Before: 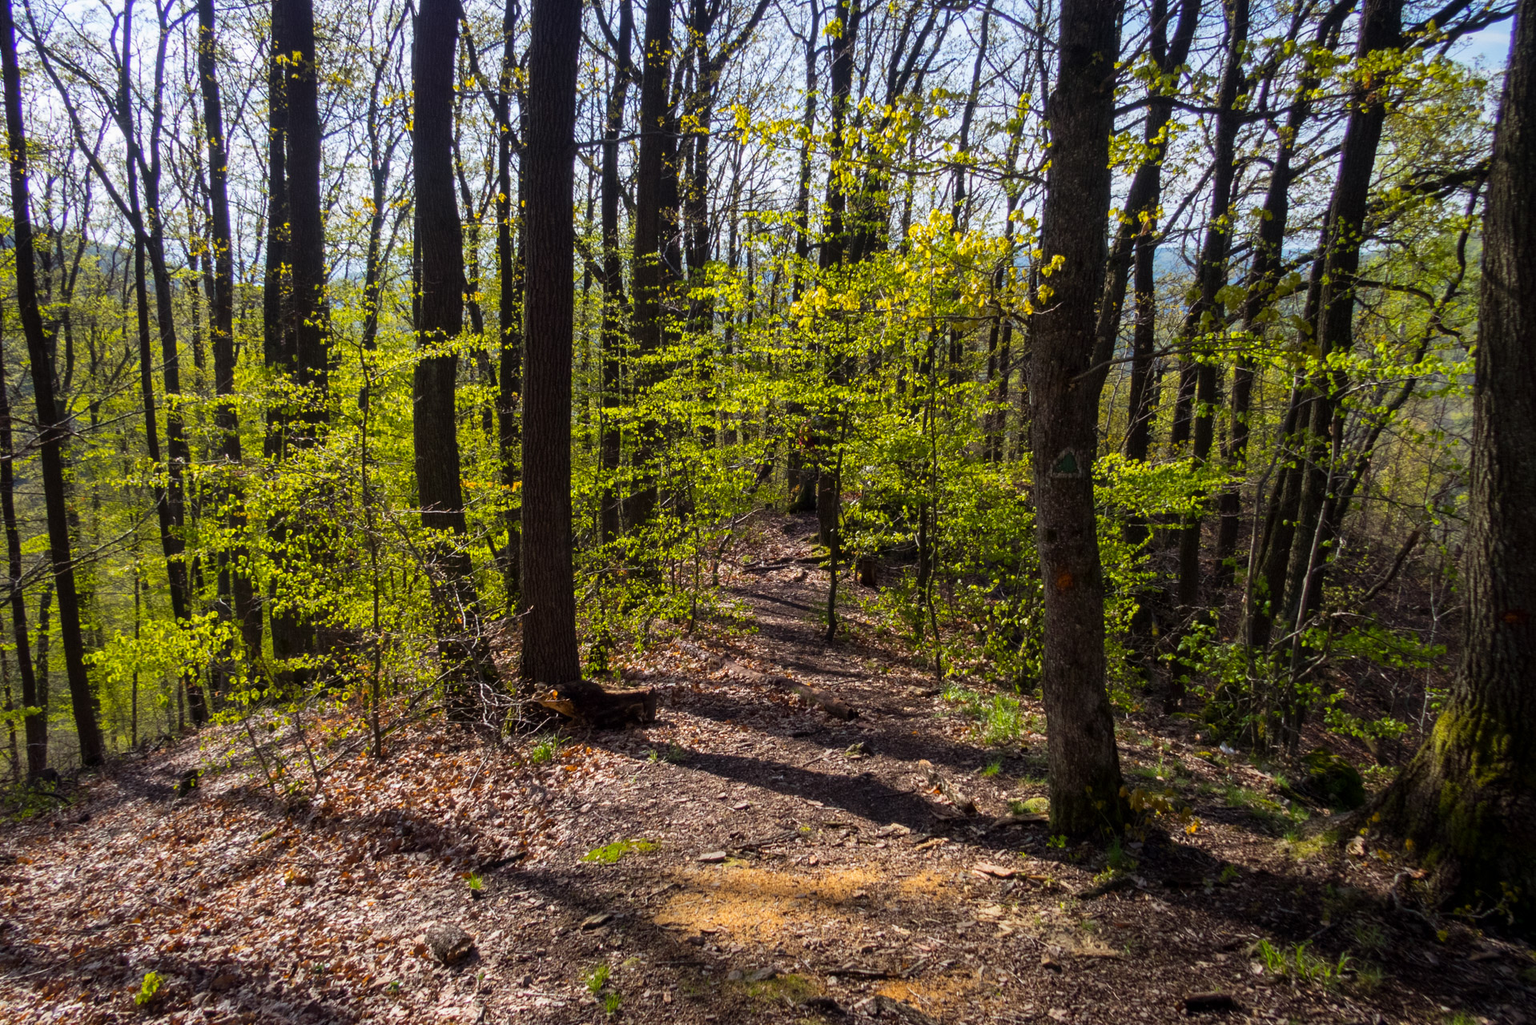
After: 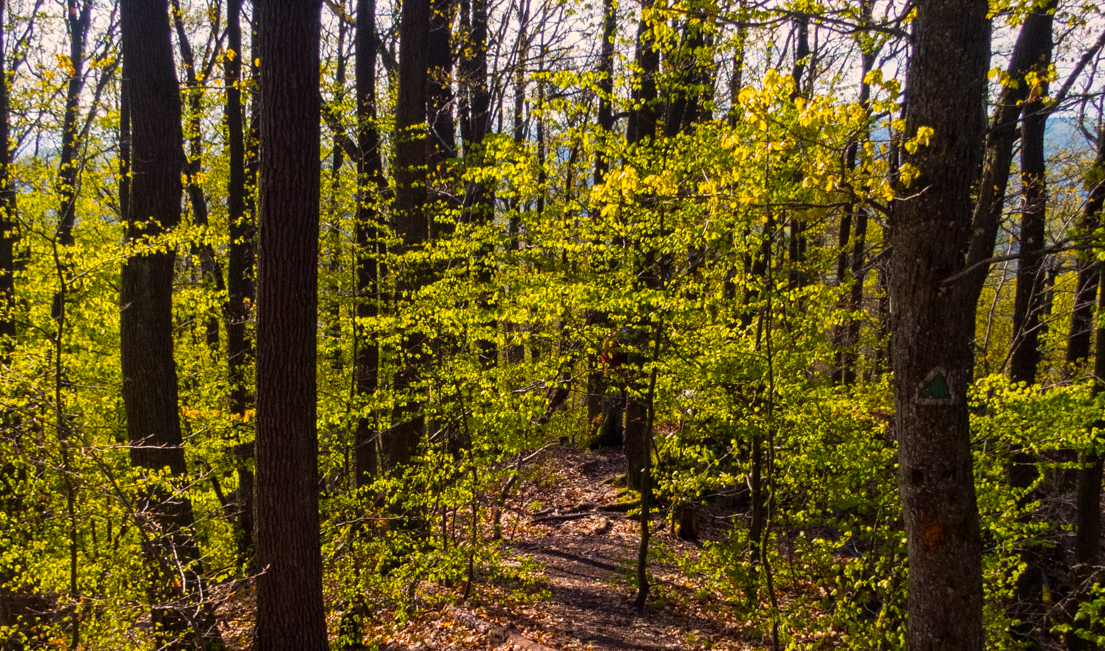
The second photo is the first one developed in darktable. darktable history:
crop: left 20.669%, top 15.016%, right 21.674%, bottom 34.069%
contrast equalizer: y [[0.5, 0.502, 0.506, 0.511, 0.52, 0.537], [0.5 ×6], [0.505, 0.509, 0.518, 0.534, 0.553, 0.561], [0 ×6], [0 ×6]]
color balance rgb: shadows lift › hue 87.01°, power › chroma 0.294%, power › hue 23.57°, highlights gain › chroma 3.864%, highlights gain › hue 58.79°, linear chroma grading › global chroma 15.154%, perceptual saturation grading › global saturation 16.402%
